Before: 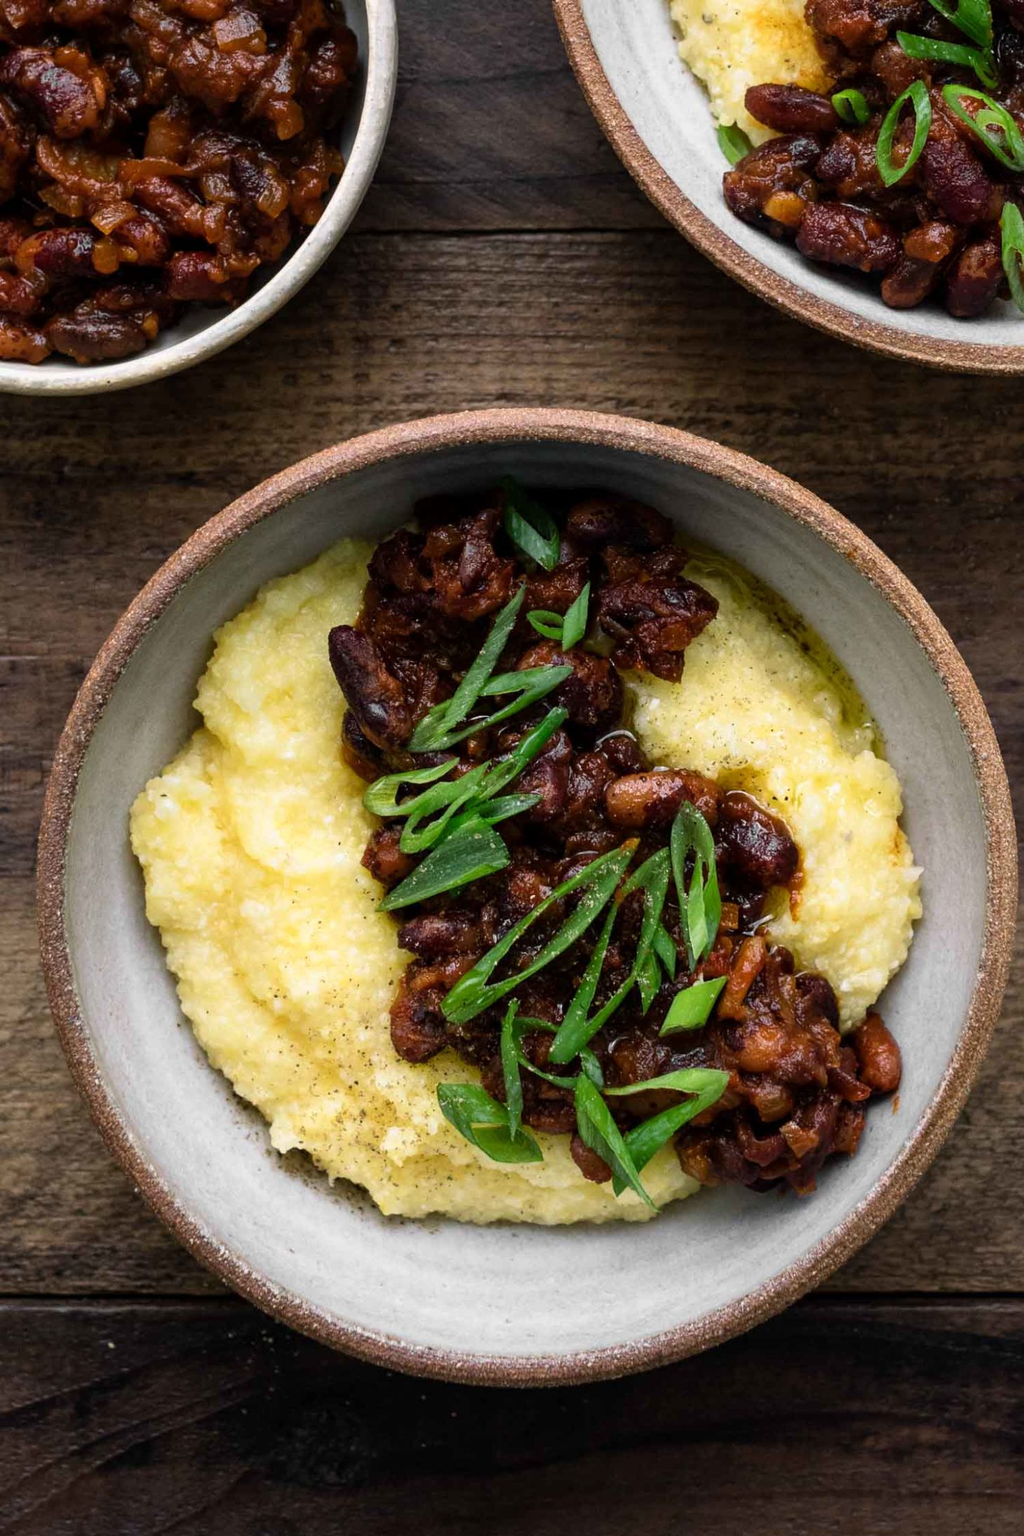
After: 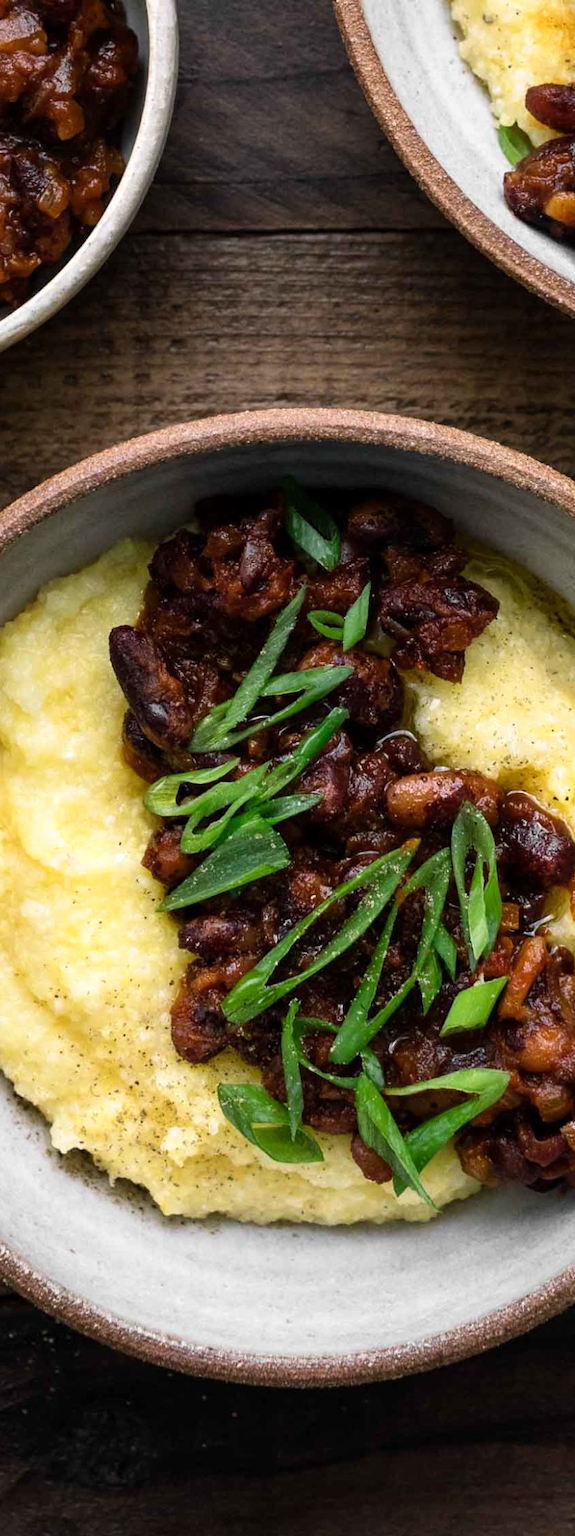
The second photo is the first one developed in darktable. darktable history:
levels: mode automatic, black 0.023%, white 99.97%, levels [0.062, 0.494, 0.925]
crop: left 21.496%, right 22.254%
tone equalizer: on, module defaults
